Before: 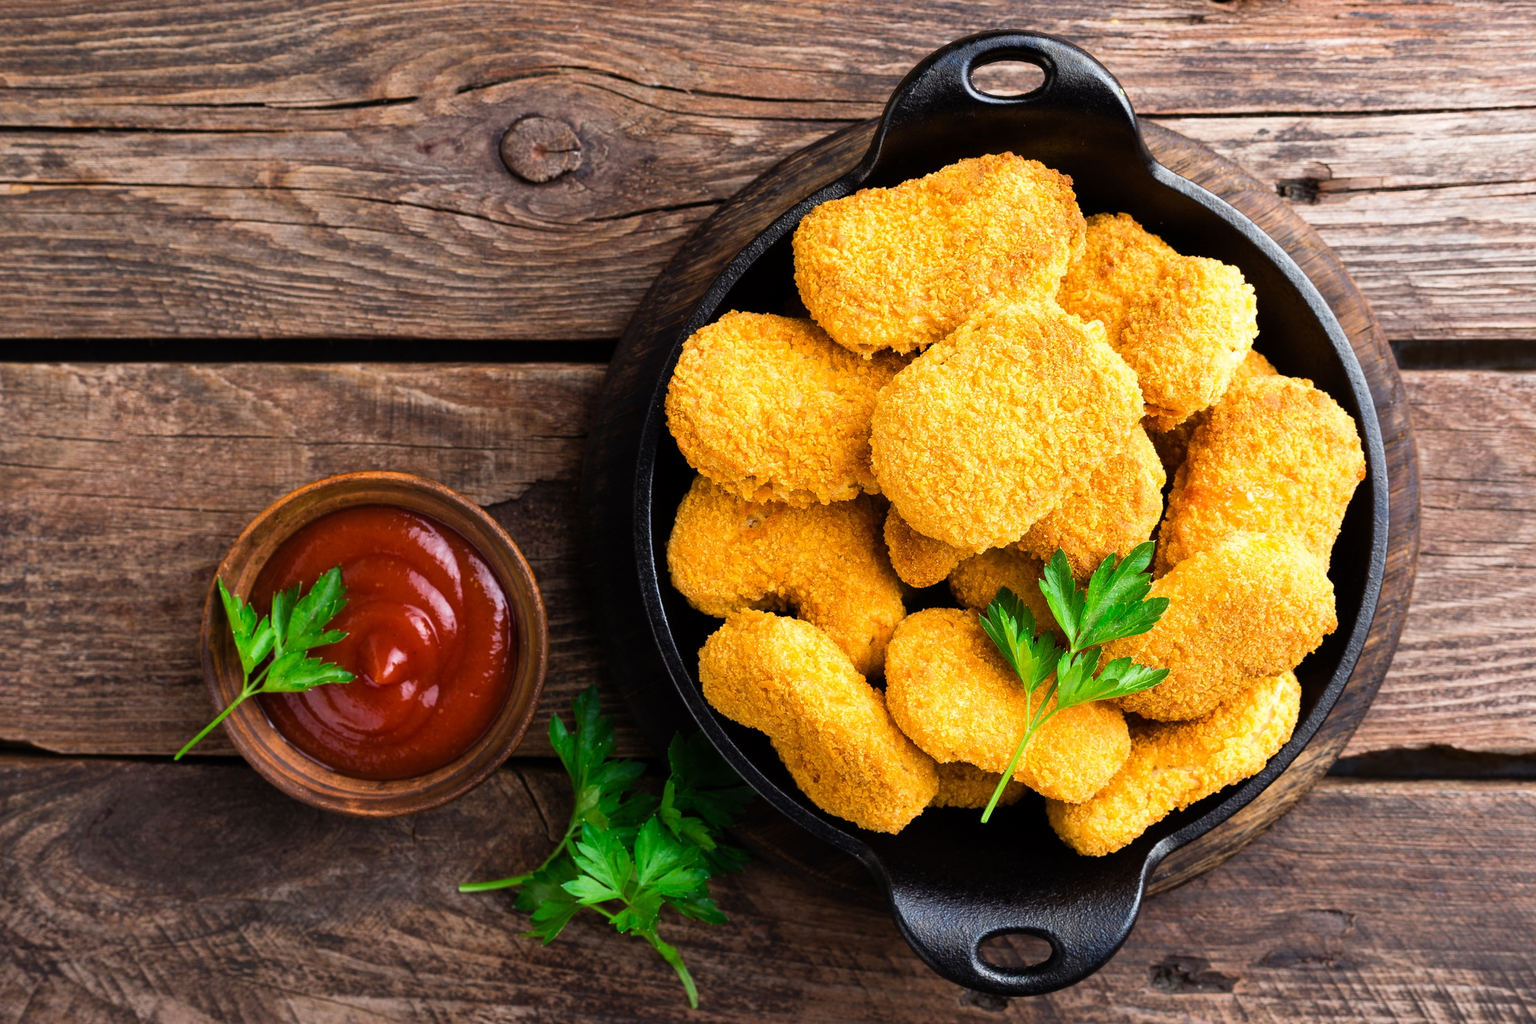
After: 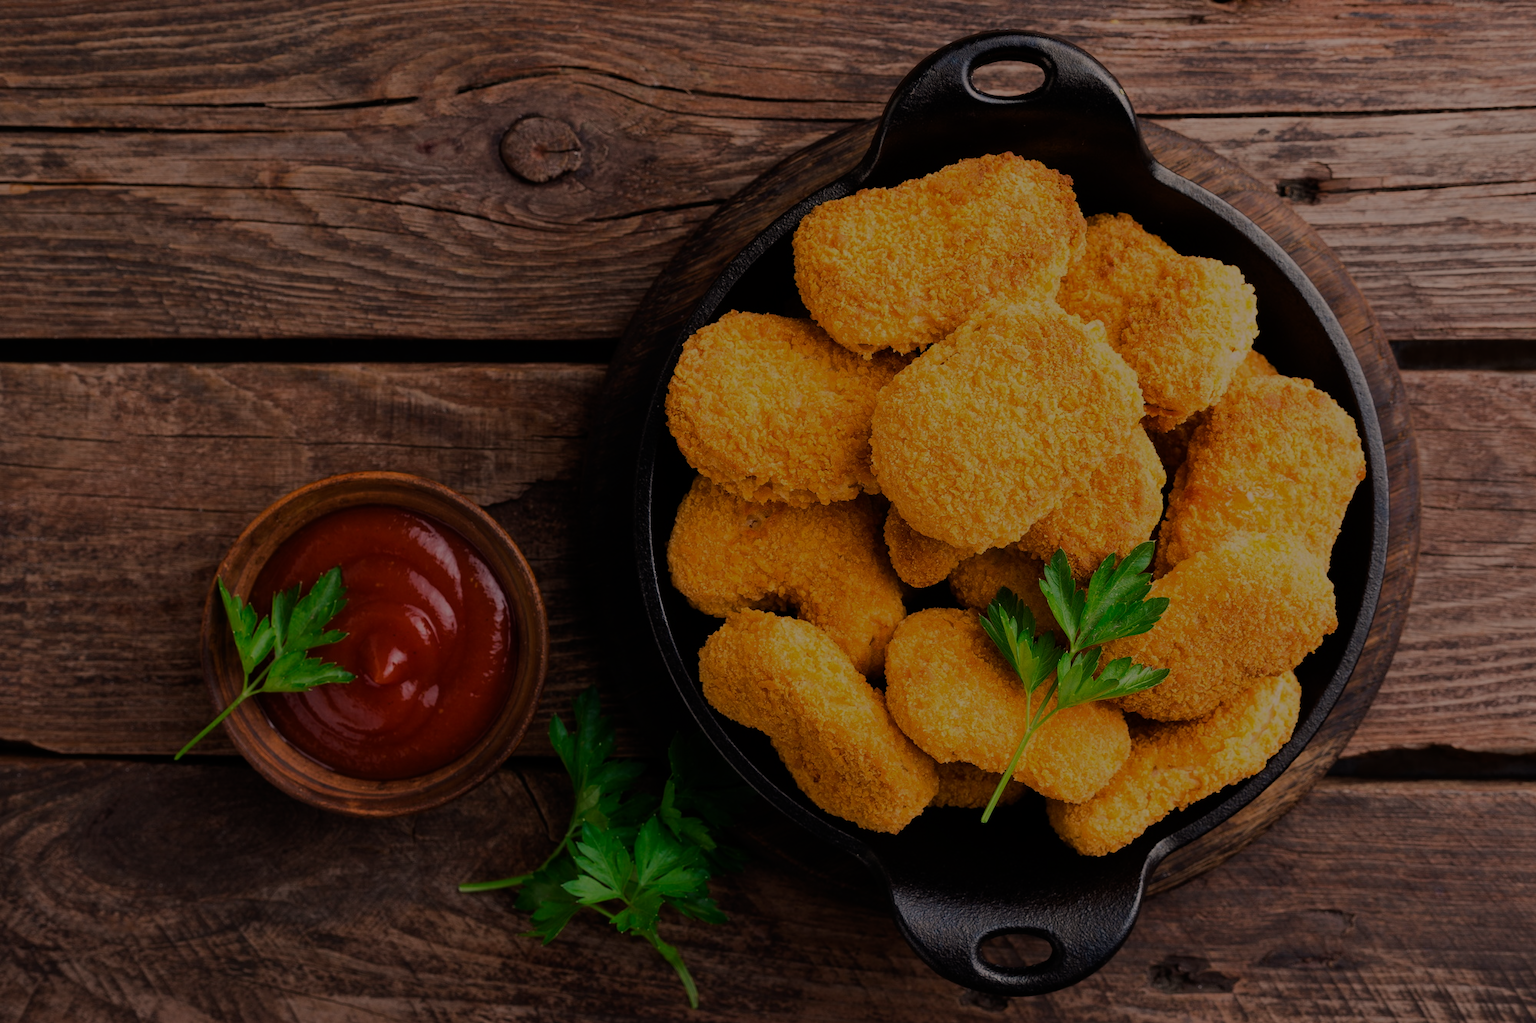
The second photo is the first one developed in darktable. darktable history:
white balance: red 1.127, blue 0.943
exposure: exposure -2.002 EV, compensate highlight preservation false
